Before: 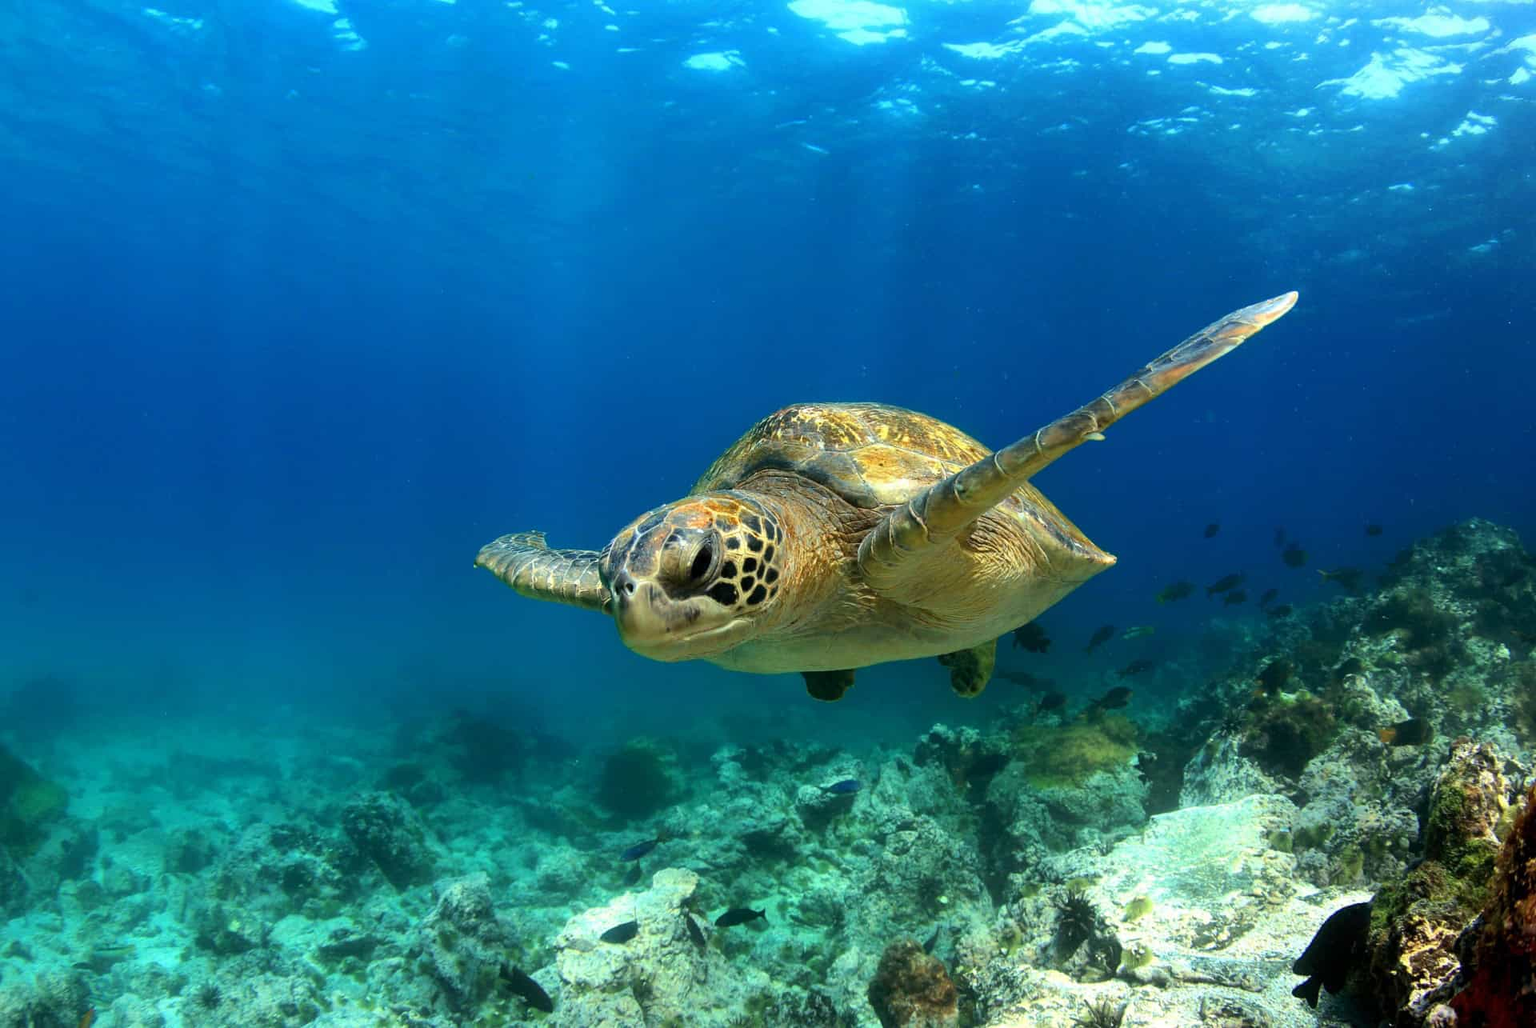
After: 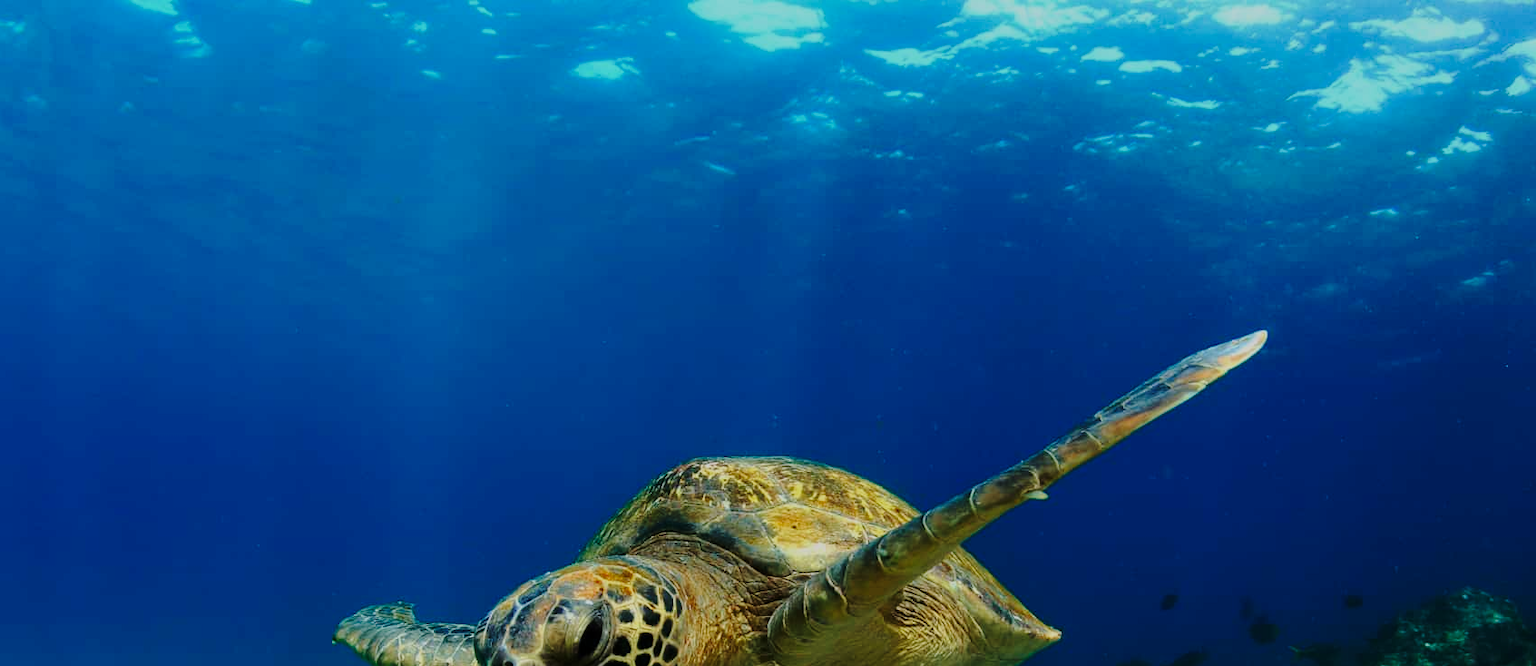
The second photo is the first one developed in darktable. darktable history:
exposure: exposure -1.468 EV, compensate highlight preservation false
base curve: curves: ch0 [(0, 0) (0.028, 0.03) (0.121, 0.232) (0.46, 0.748) (0.859, 0.968) (1, 1)], preserve colors none
crop and rotate: left 11.812%, bottom 42.776%
bloom: size 15%, threshold 97%, strength 7%
velvia: strength 17%
